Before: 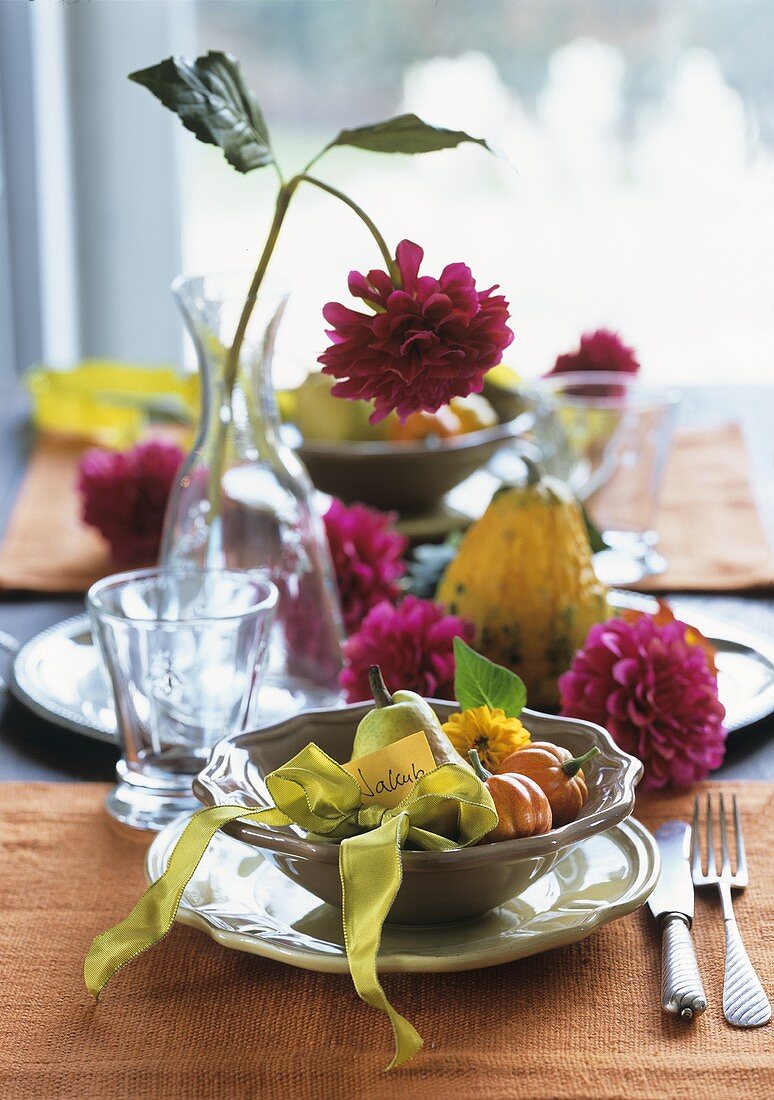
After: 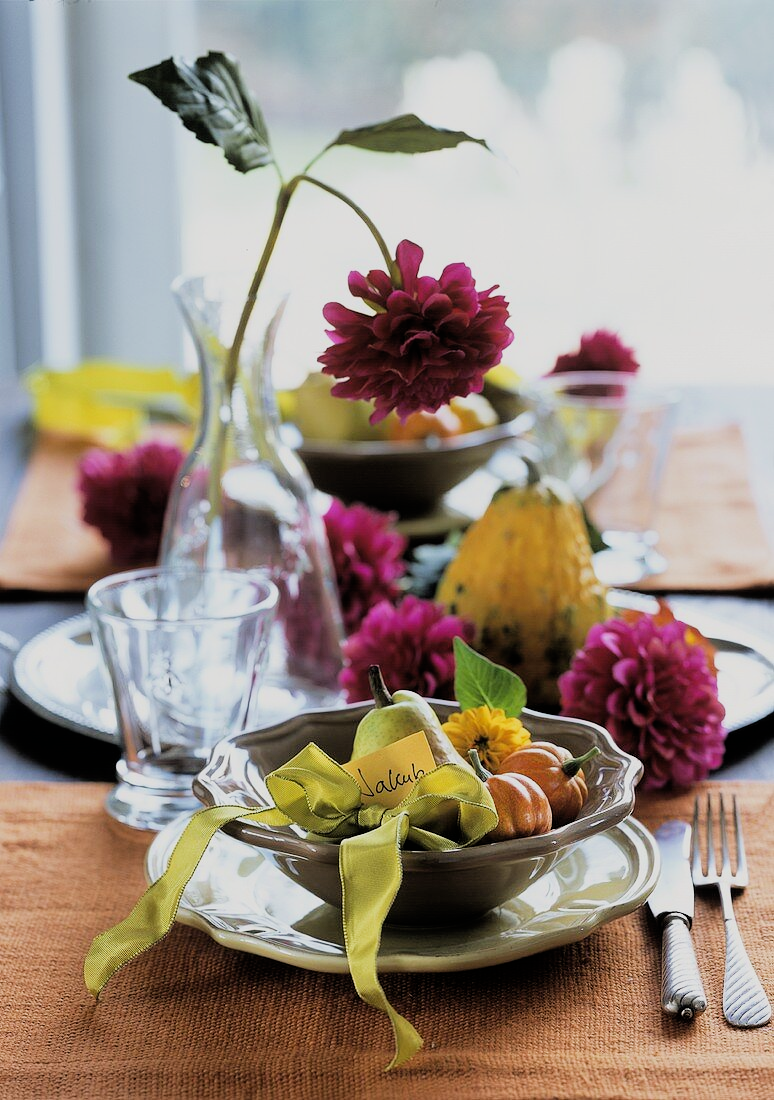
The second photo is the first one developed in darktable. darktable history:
filmic rgb: black relative exposure -5 EV, hardness 2.88, contrast 1.2
